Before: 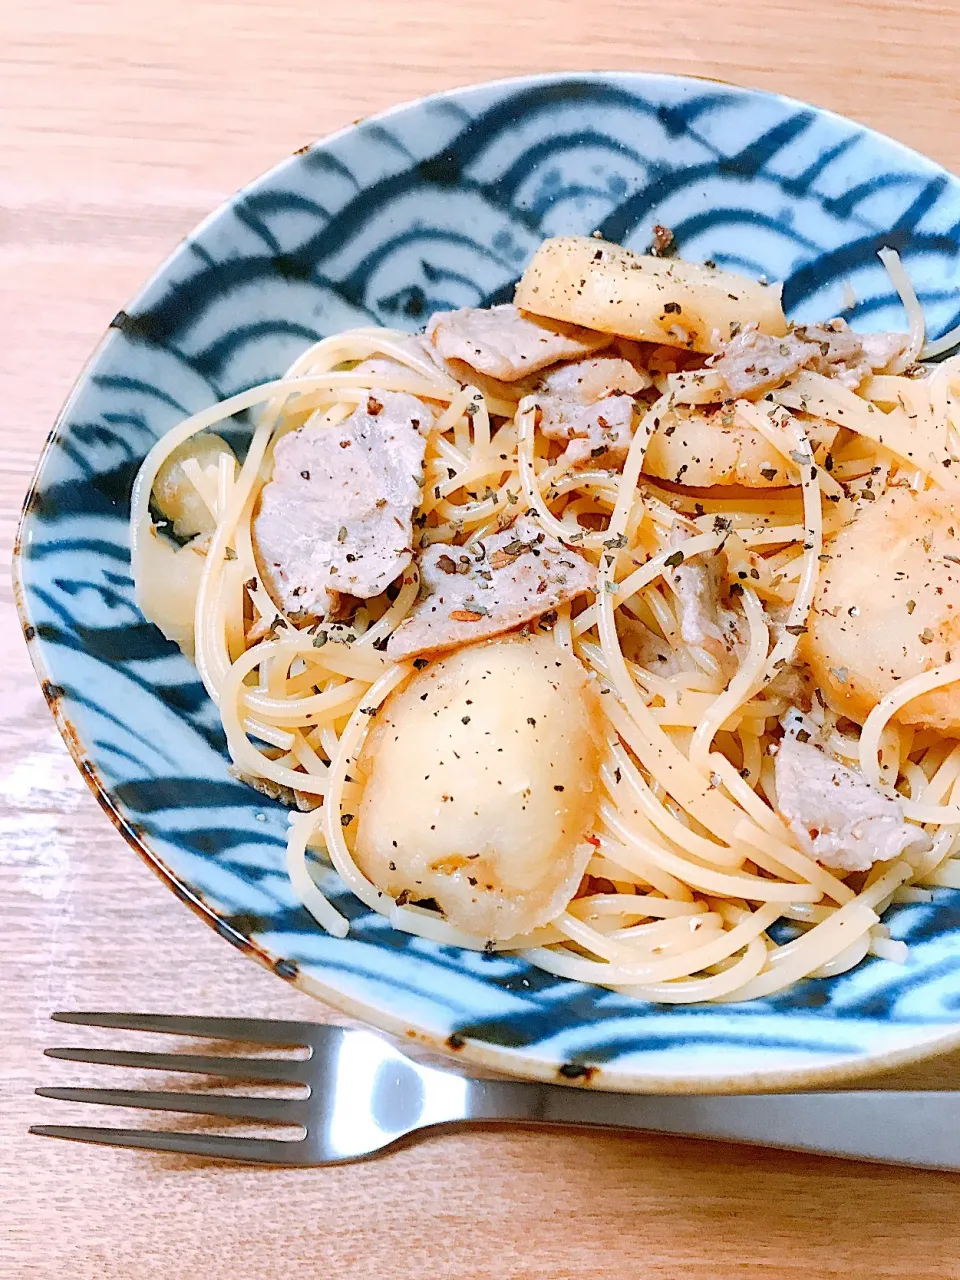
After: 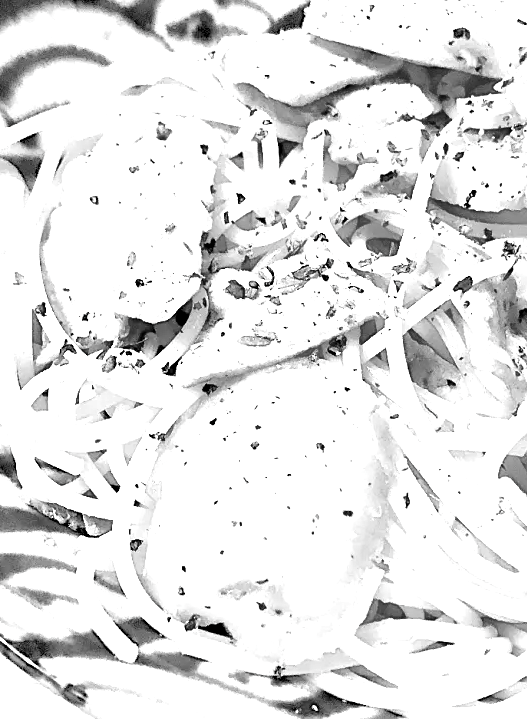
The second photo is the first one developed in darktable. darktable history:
exposure: black level correction 0.009, exposure 1.424 EV, compensate highlight preservation false
crop and rotate: left 22.077%, top 21.499%, right 22.985%, bottom 22.315%
color balance rgb: global offset › luminance -0.48%, linear chroma grading › shadows 10.58%, linear chroma grading › highlights 10.342%, linear chroma grading › global chroma 15.263%, linear chroma grading › mid-tones 14.887%, perceptual saturation grading › global saturation 19.096%, saturation formula JzAzBz (2021)
color calibration: output gray [0.21, 0.42, 0.37, 0], illuminant same as pipeline (D50), adaptation XYZ, x 0.347, y 0.359, temperature 5016.62 K
